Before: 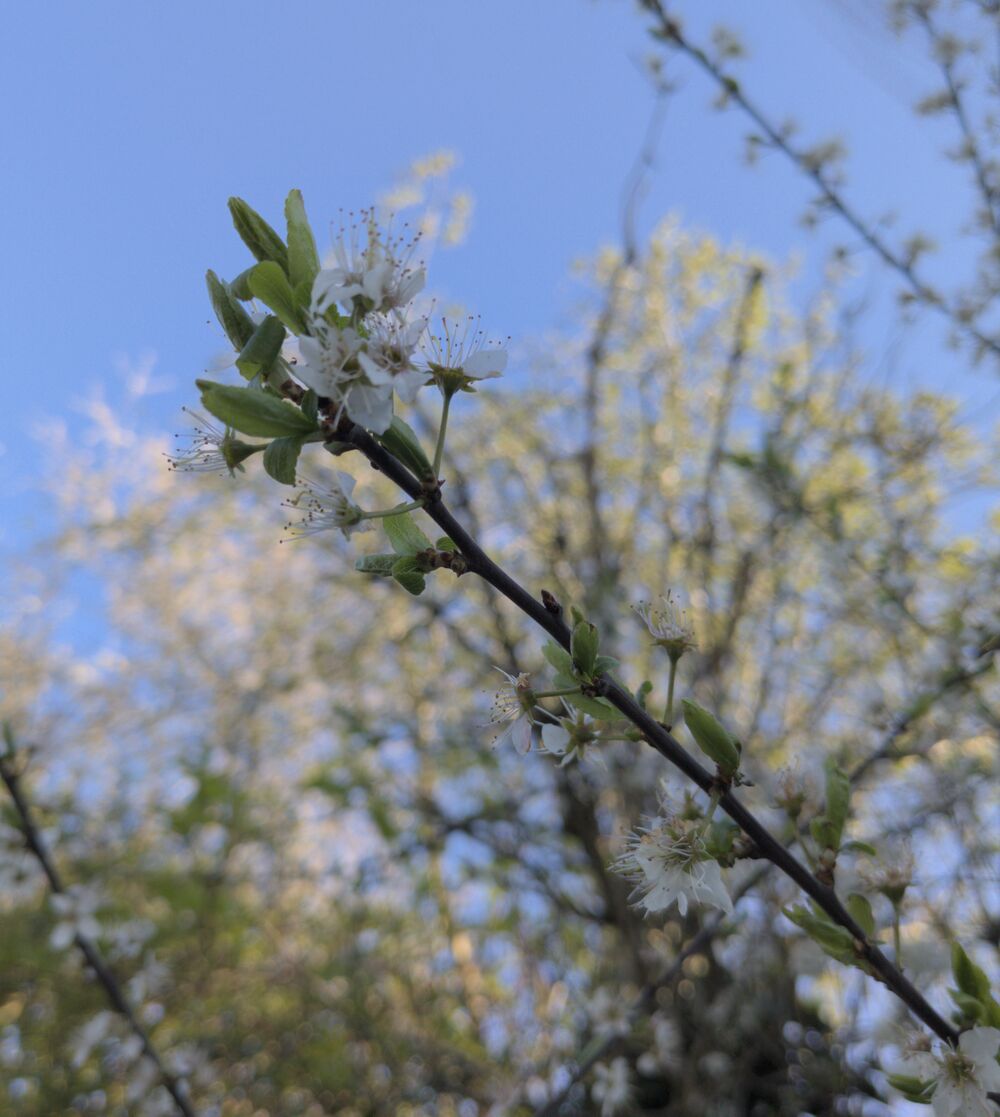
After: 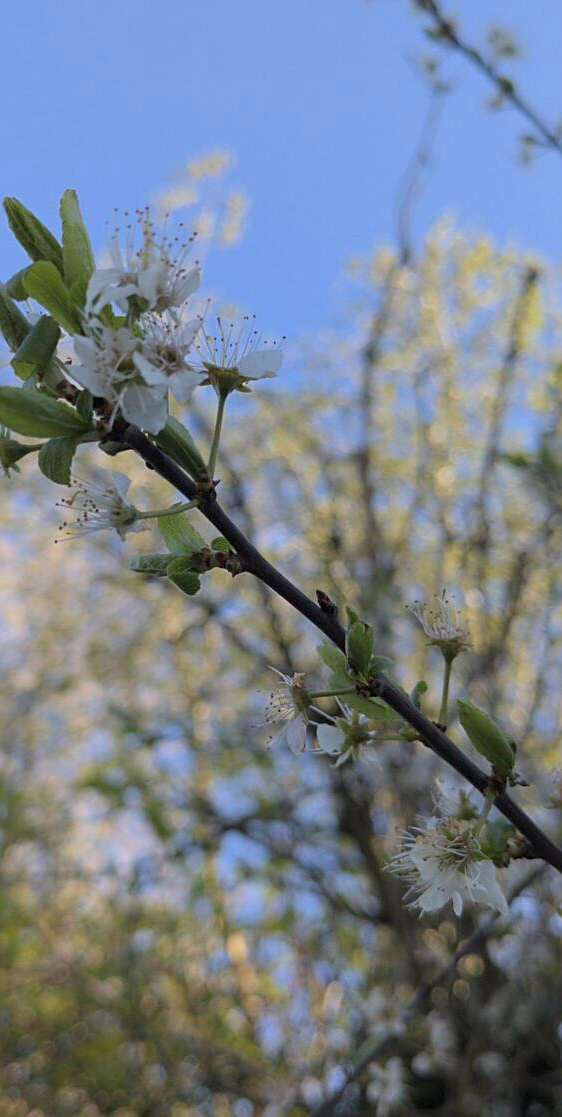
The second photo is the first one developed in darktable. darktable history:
sharpen: amount 0.478
crop and rotate: left 22.516%, right 21.234%
color correction: saturation 1.11
white balance: red 1, blue 1
